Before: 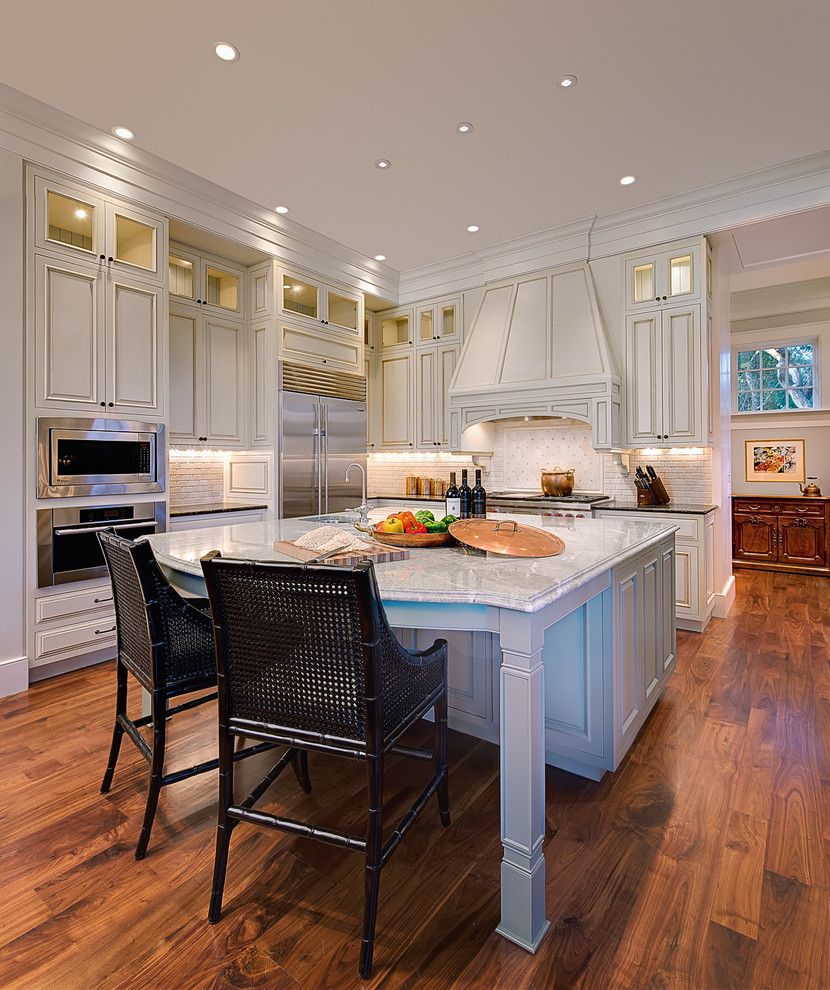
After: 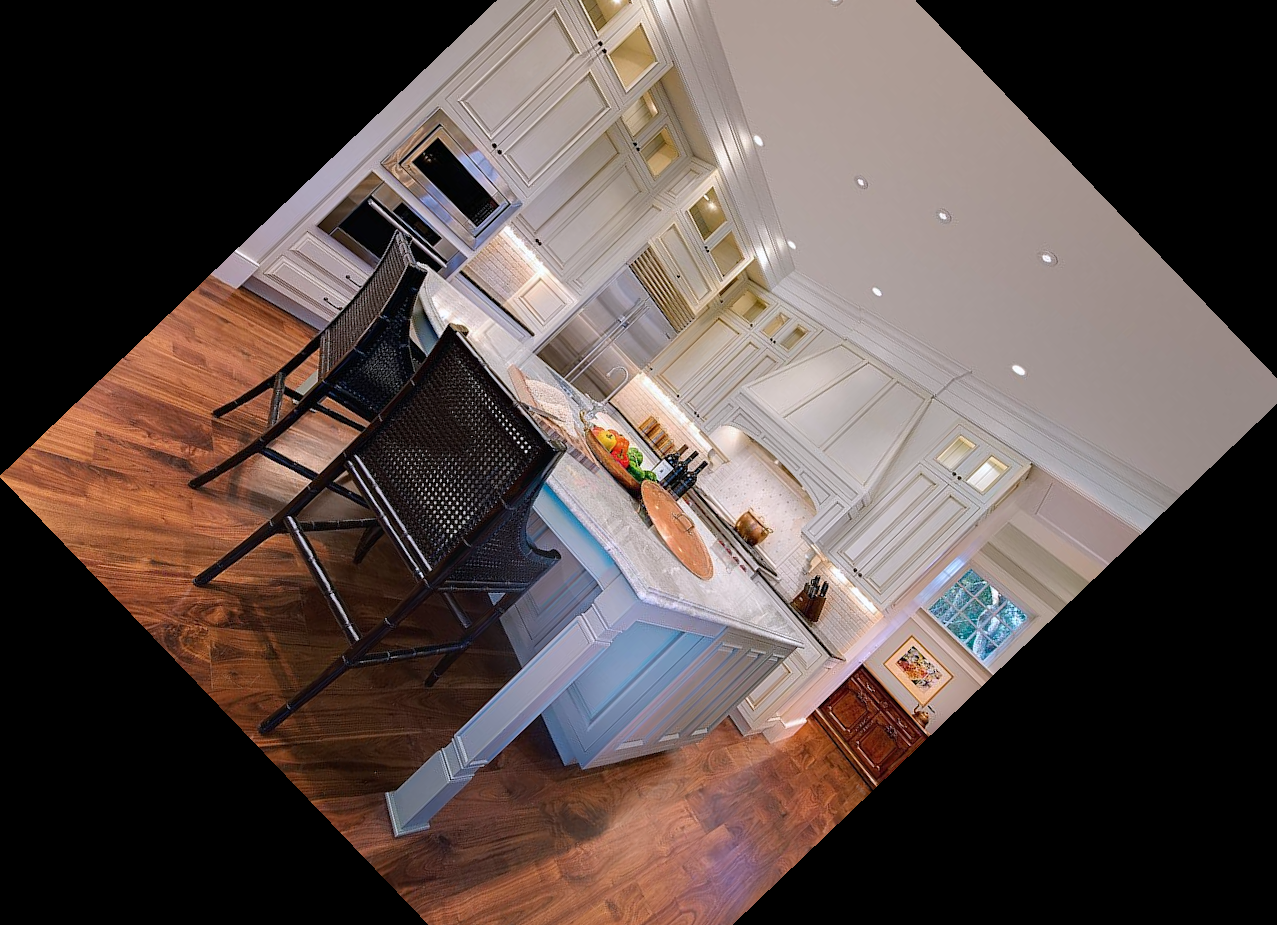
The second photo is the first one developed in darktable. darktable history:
crop and rotate: angle -46.26°, top 16.234%, right 0.912%, bottom 11.704%
color correction: highlights a* -0.137, highlights b* -5.91, shadows a* -0.137, shadows b* -0.137
